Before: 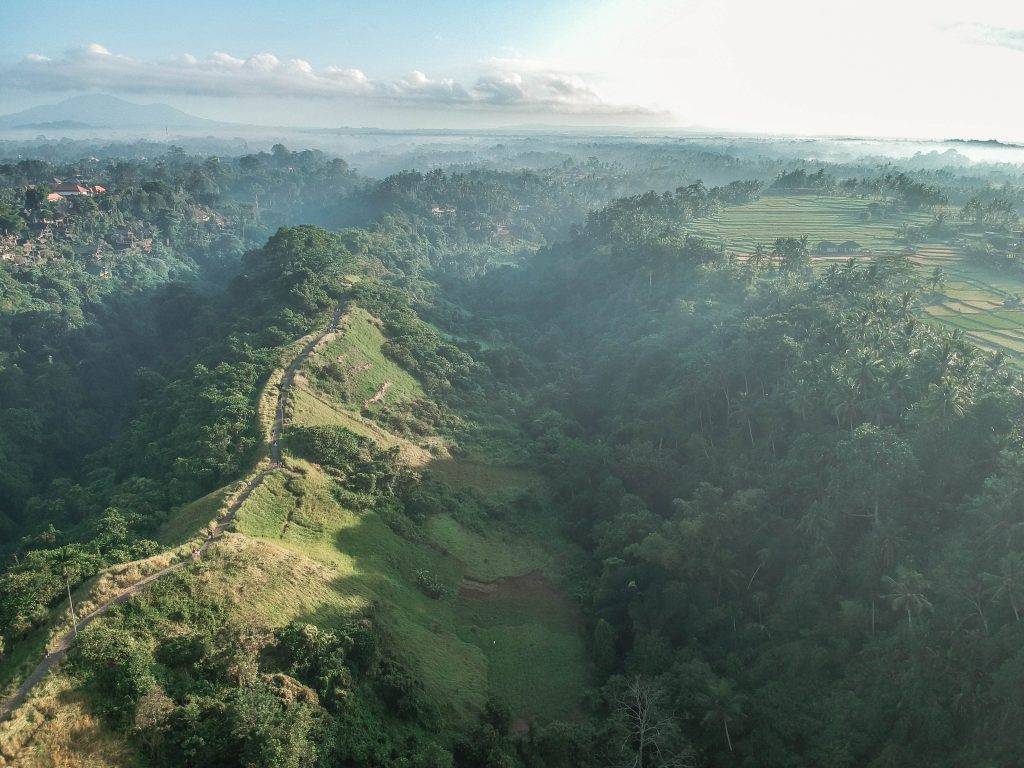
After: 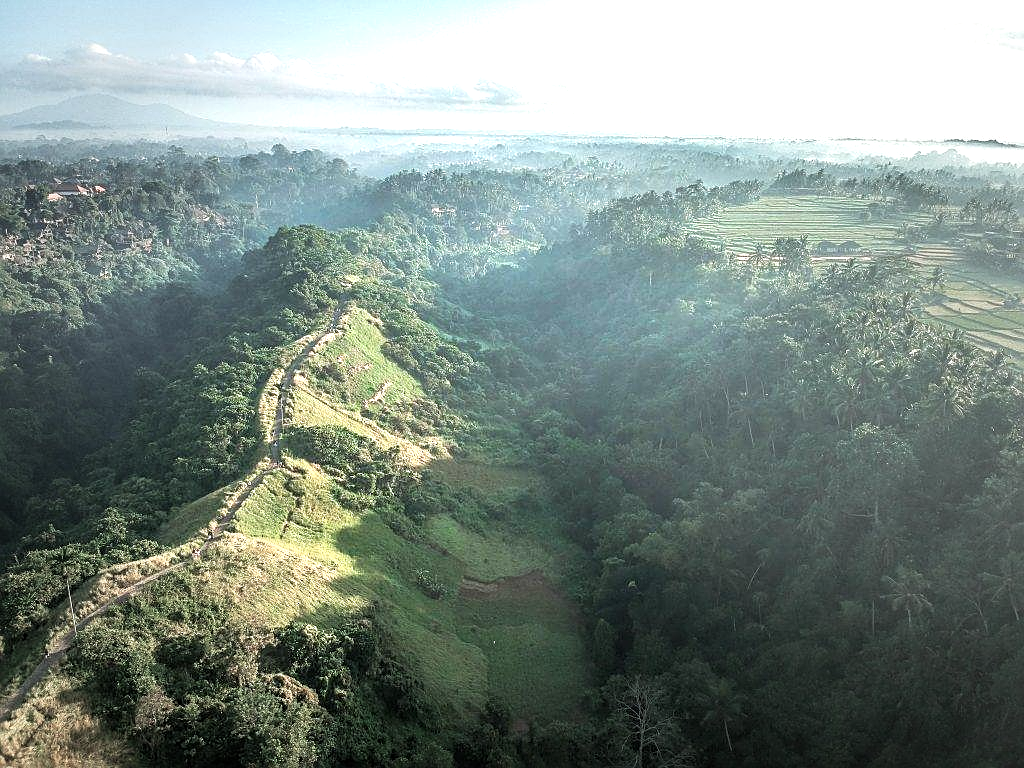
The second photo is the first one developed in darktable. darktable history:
sharpen: on, module defaults
vignetting: fall-off start 33.48%, fall-off radius 64.55%, brightness -0.415, saturation -0.305, width/height ratio 0.962, unbound false
local contrast: highlights 103%, shadows 99%, detail 119%, midtone range 0.2
tone equalizer: -8 EV -1.08 EV, -7 EV -1.04 EV, -6 EV -0.874 EV, -5 EV -0.554 EV, -3 EV 0.611 EV, -2 EV 0.856 EV, -1 EV 0.988 EV, +0 EV 1.05 EV
